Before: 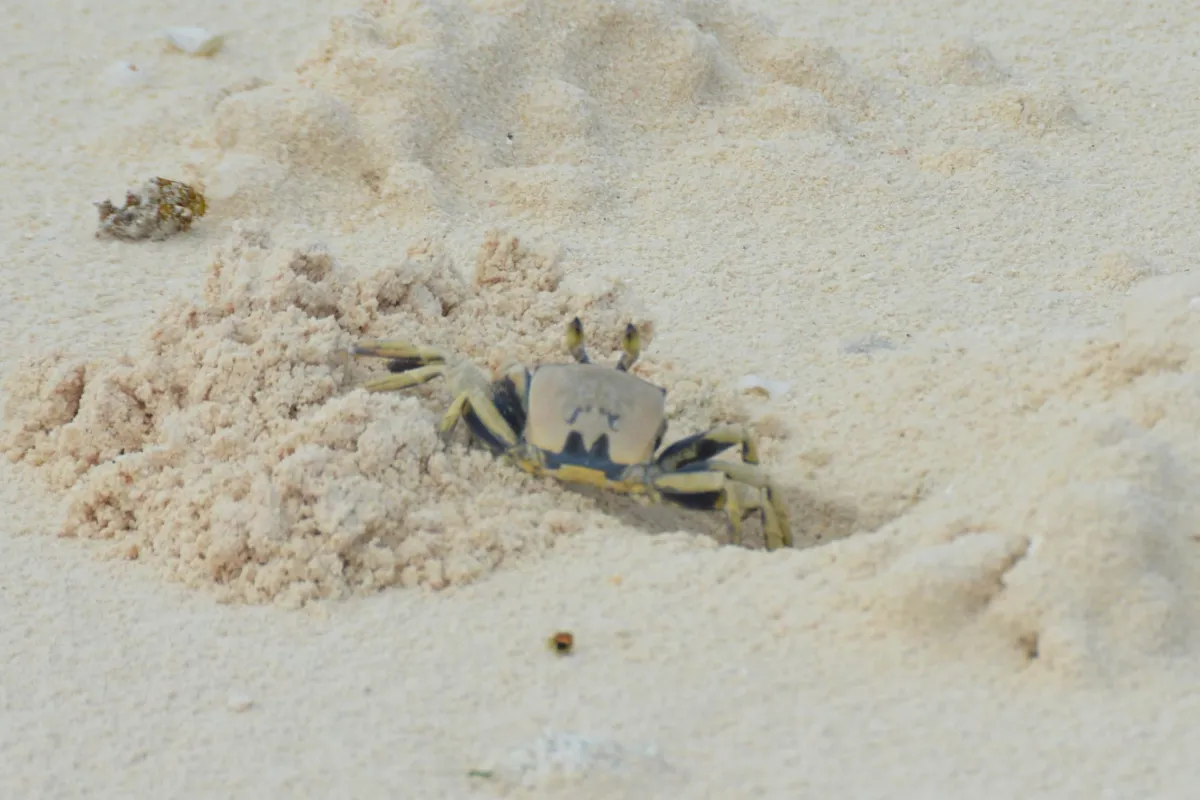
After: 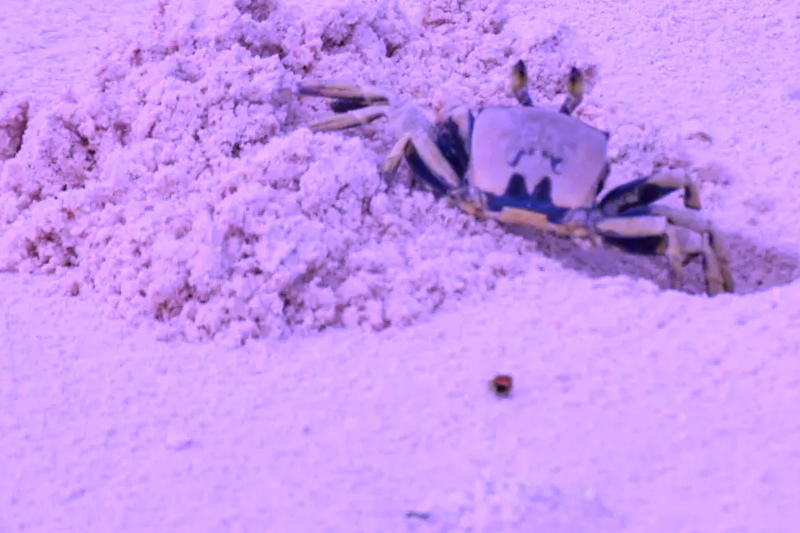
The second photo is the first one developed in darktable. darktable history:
contrast brightness saturation: contrast 0.13, brightness -0.05, saturation 0.16
color calibration: illuminant custom, x 0.379, y 0.481, temperature 4443.07 K
crop and rotate: angle -0.82°, left 3.85%, top 31.828%, right 27.992%
shadows and highlights: shadows 20.55, highlights -20.99, soften with gaussian
local contrast: on, module defaults
